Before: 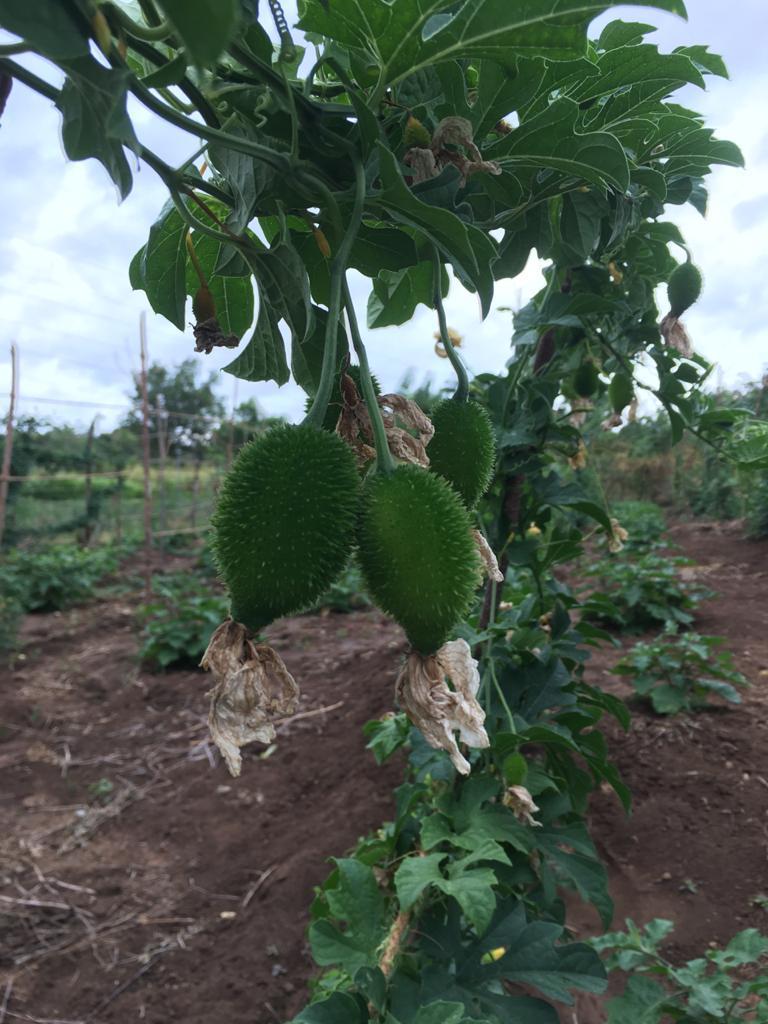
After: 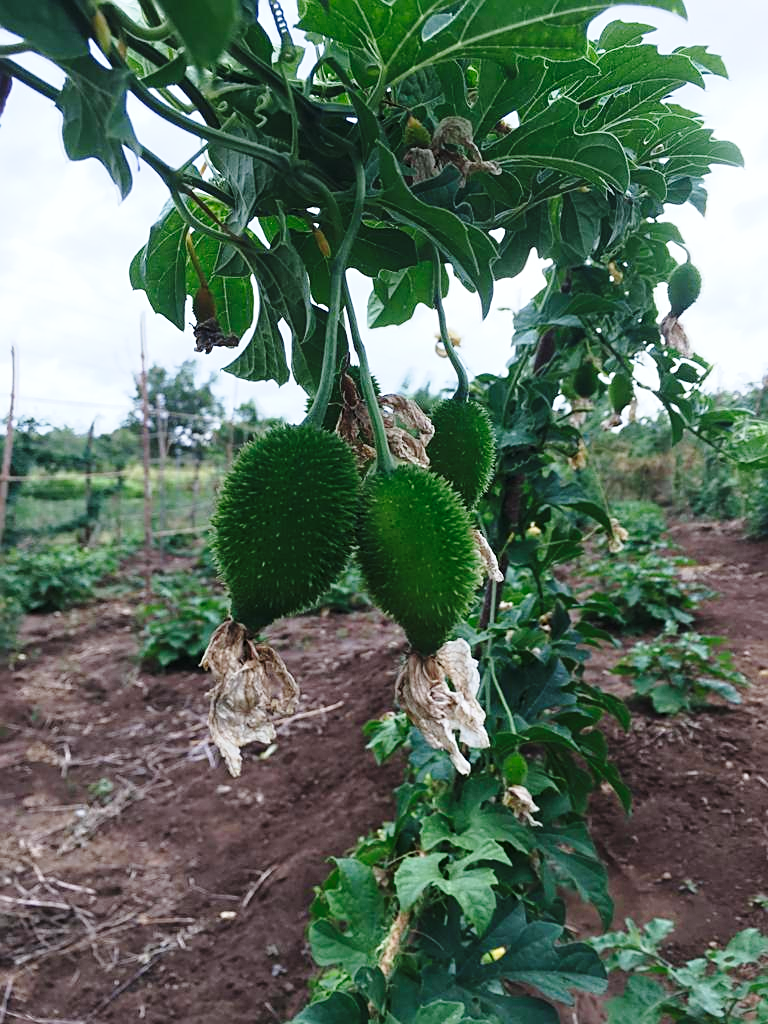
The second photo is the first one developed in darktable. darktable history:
white balance: red 0.983, blue 1.036
base curve: curves: ch0 [(0, 0) (0.028, 0.03) (0.121, 0.232) (0.46, 0.748) (0.859, 0.968) (1, 1)], preserve colors none
sharpen: on, module defaults
